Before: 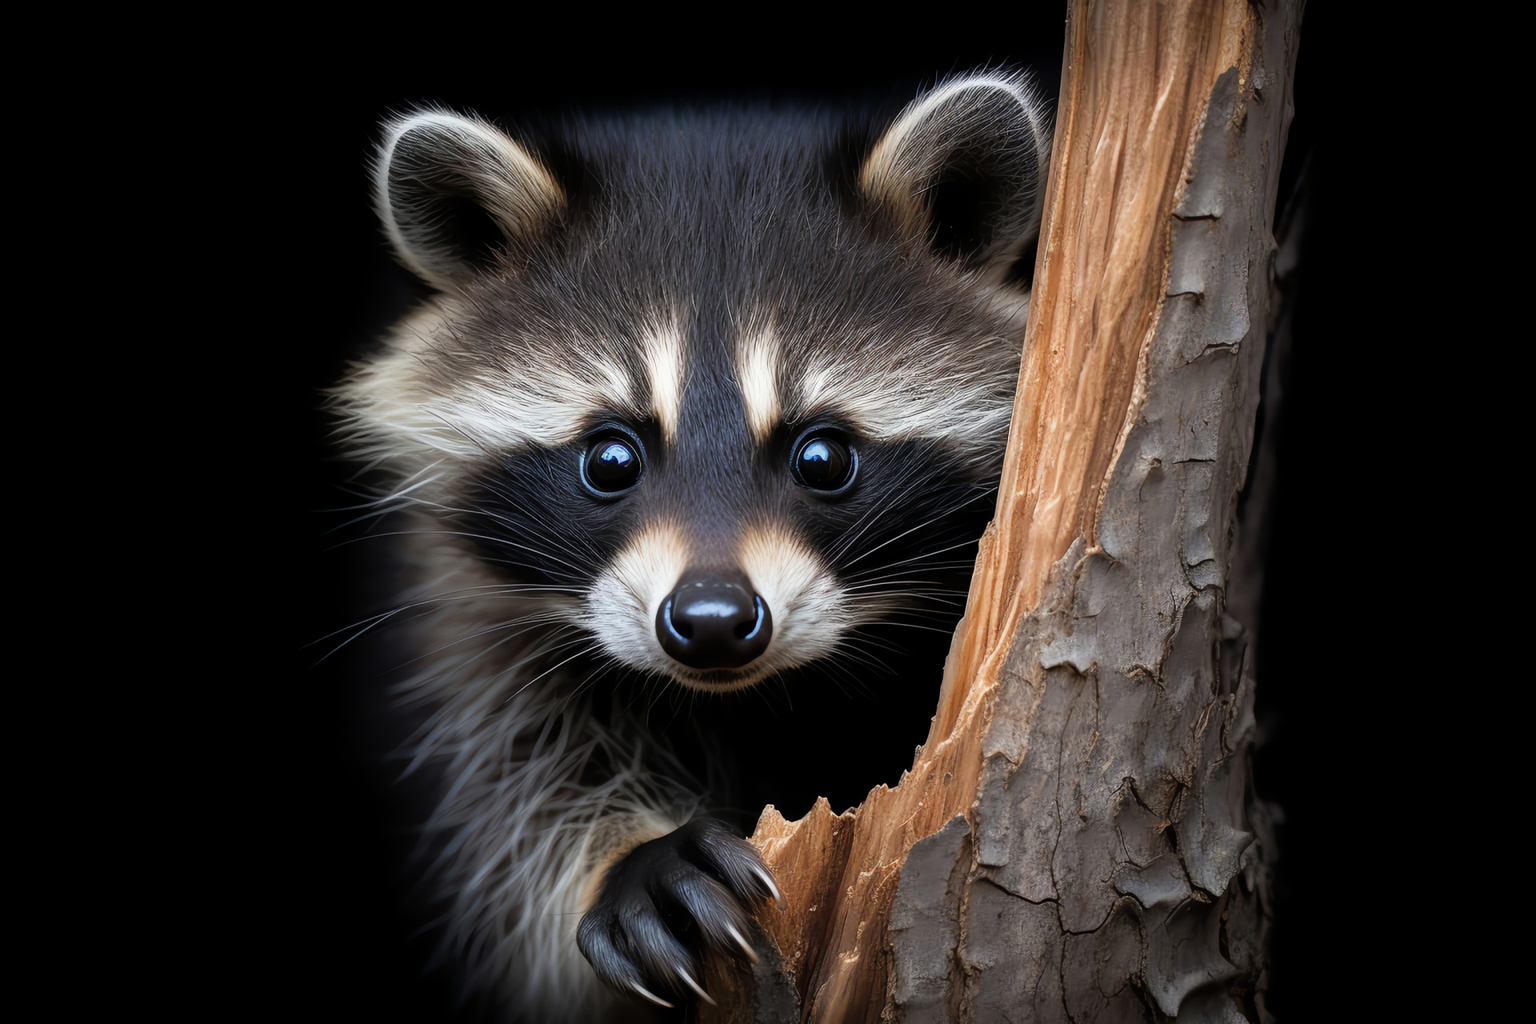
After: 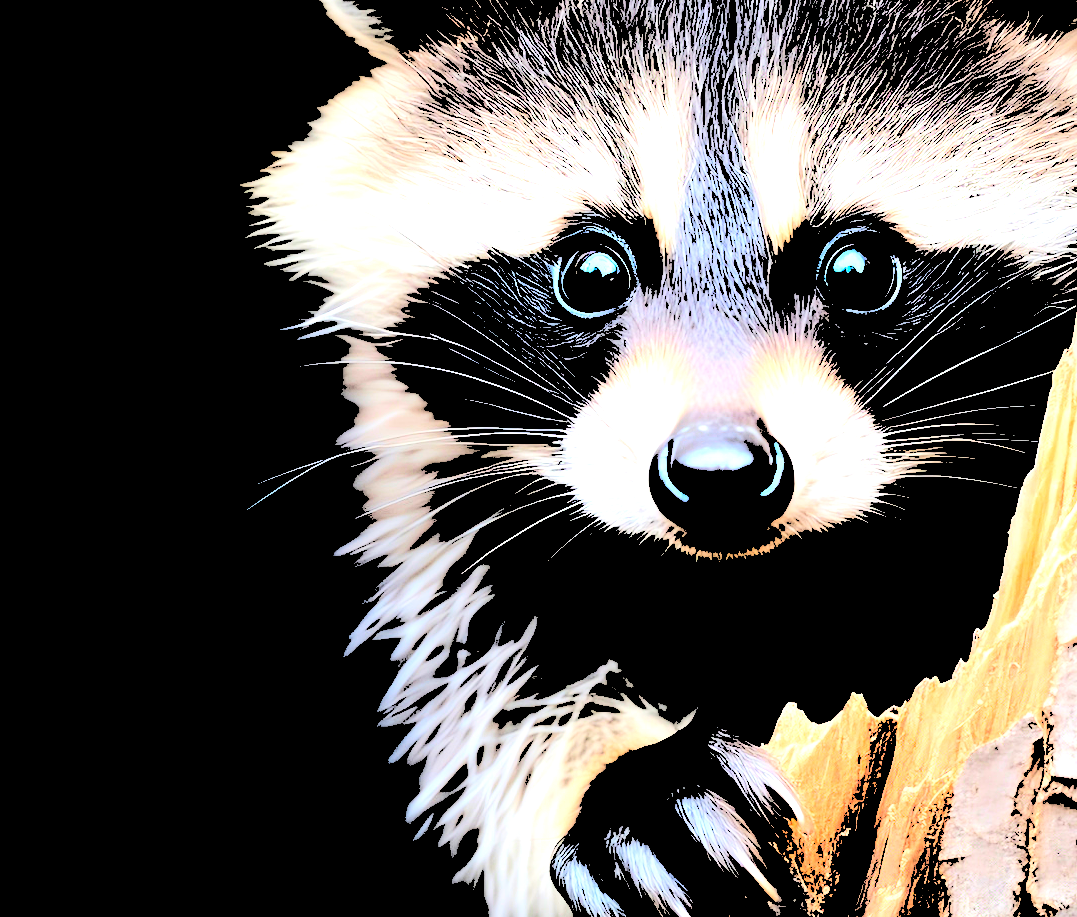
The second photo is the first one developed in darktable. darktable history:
levels: levels [0.246, 0.256, 0.506]
crop: left 8.914%, top 23.75%, right 34.971%, bottom 4.591%
